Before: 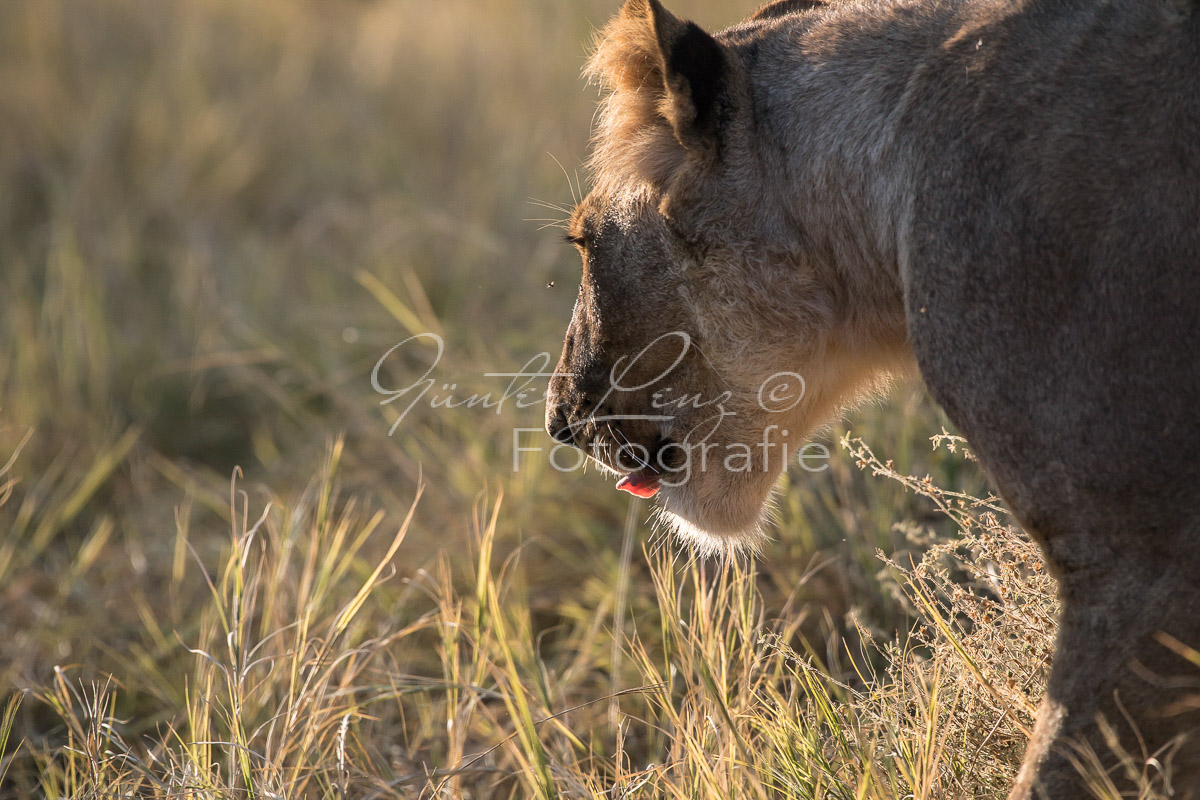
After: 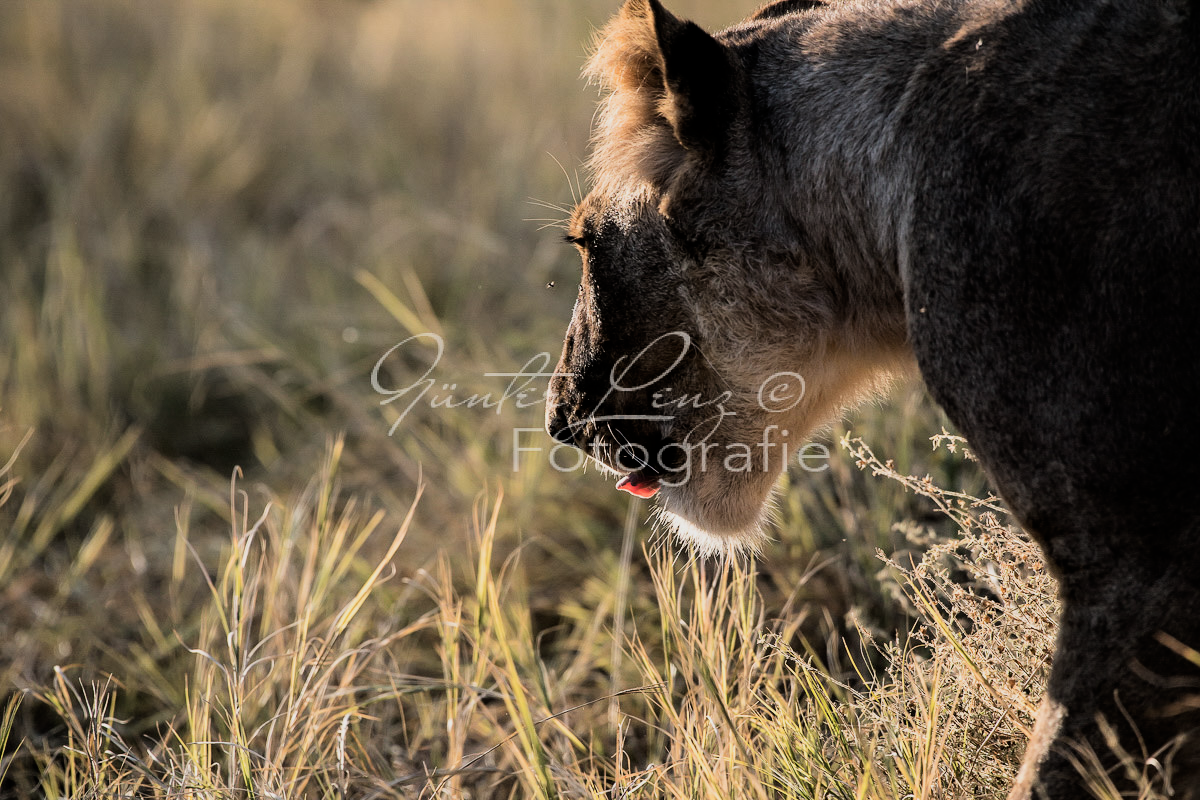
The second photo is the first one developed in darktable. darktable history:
contrast brightness saturation: contrast 0.07
filmic rgb: black relative exposure -5 EV, hardness 2.88, contrast 1.4, highlights saturation mix -30%
